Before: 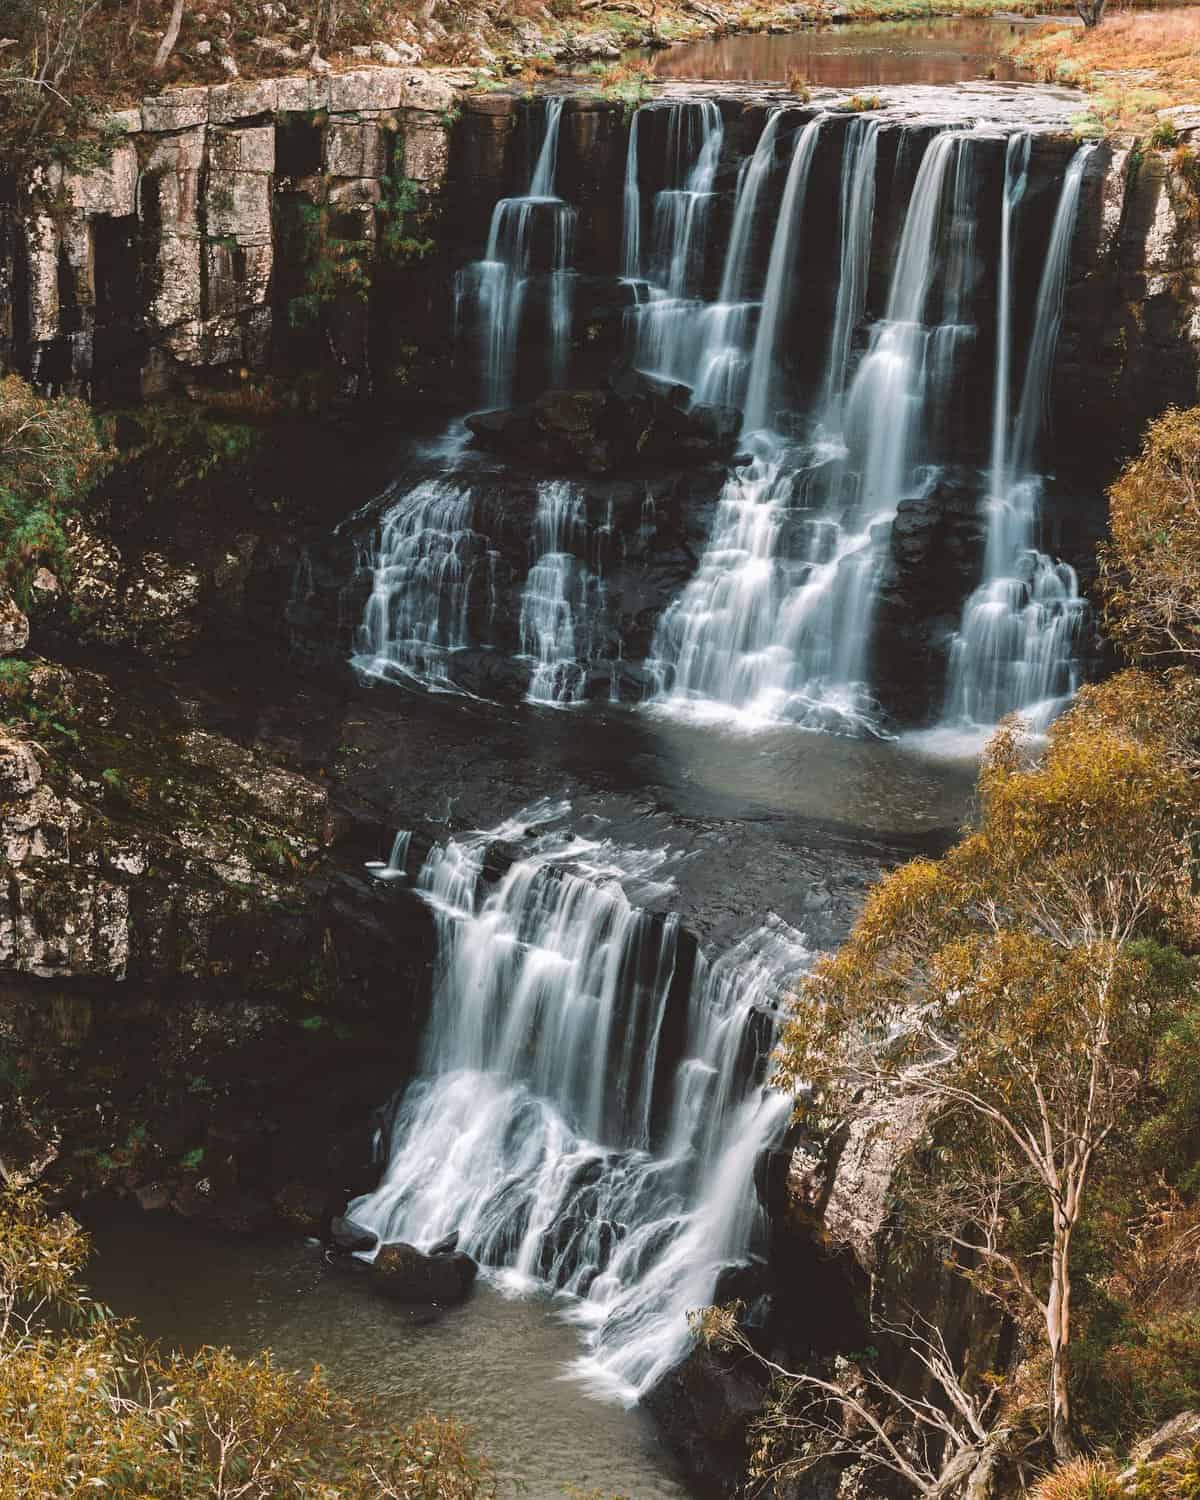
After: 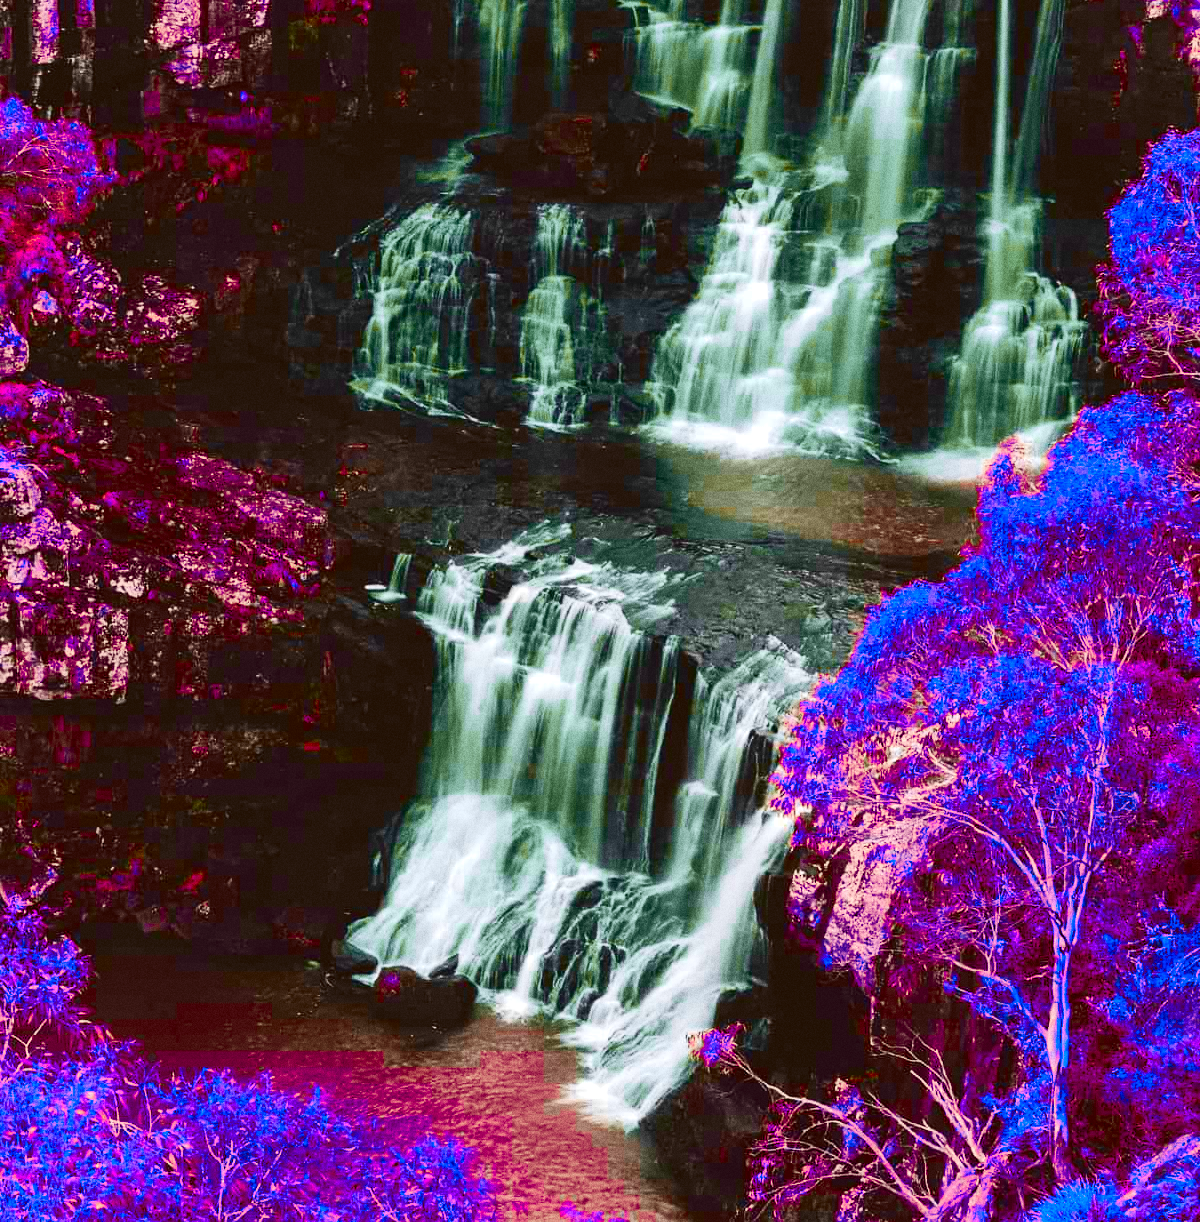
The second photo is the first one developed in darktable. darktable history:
local contrast: mode bilateral grid, contrast 20, coarseness 50, detail 120%, midtone range 0.2
tone curve: curves: ch0 [(0, 0.023) (0.132, 0.075) (0.251, 0.186) (0.463, 0.461) (0.662, 0.757) (0.854, 0.909) (1, 0.973)]; ch1 [(0, 0) (0.447, 0.411) (0.483, 0.469) (0.498, 0.496) (0.518, 0.514) (0.561, 0.579) (0.604, 0.645) (0.669, 0.73) (0.819, 0.93) (1, 1)]; ch2 [(0, 0) (0.307, 0.315) (0.425, 0.438) (0.483, 0.477) (0.503, 0.503) (0.526, 0.534) (0.567, 0.569) (0.617, 0.674) (0.703, 0.797) (0.985, 0.966)], color space Lab, independent channels
grain: coarseness 8.68 ISO, strength 31.94%
color zones: curves: ch0 [(0.826, 0.353)]; ch1 [(0.242, 0.647) (0.889, 0.342)]; ch2 [(0.246, 0.089) (0.969, 0.068)]
crop and rotate: top 18.507%
color balance rgb: linear chroma grading › shadows 10%, linear chroma grading › highlights 10%, linear chroma grading › global chroma 15%, linear chroma grading › mid-tones 15%, perceptual saturation grading › global saturation 40%, perceptual saturation grading › highlights -25%, perceptual saturation grading › mid-tones 35%, perceptual saturation grading › shadows 35%, perceptual brilliance grading › global brilliance 11.29%, global vibrance 11.29%
tone equalizer: on, module defaults
